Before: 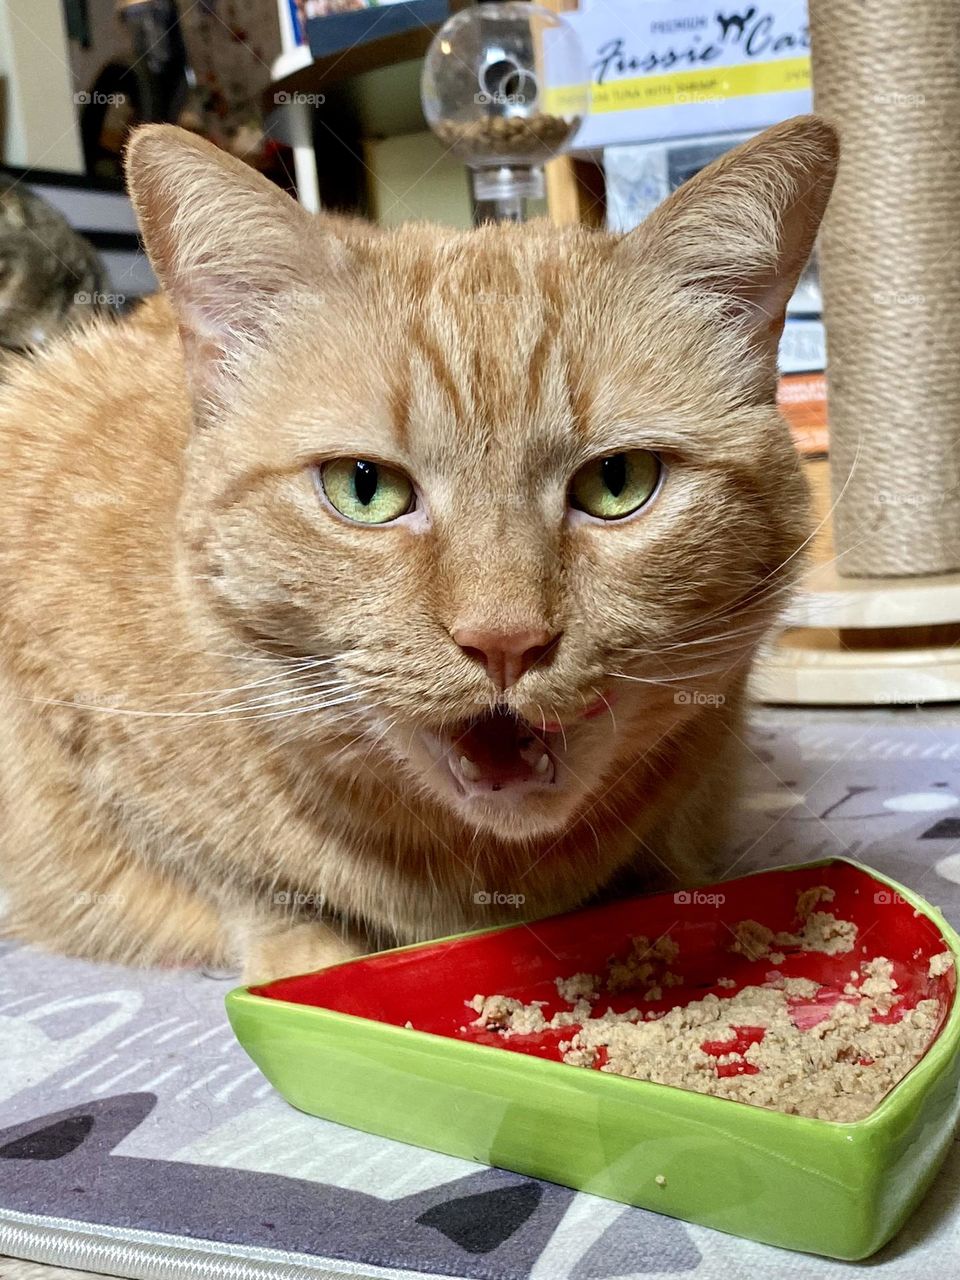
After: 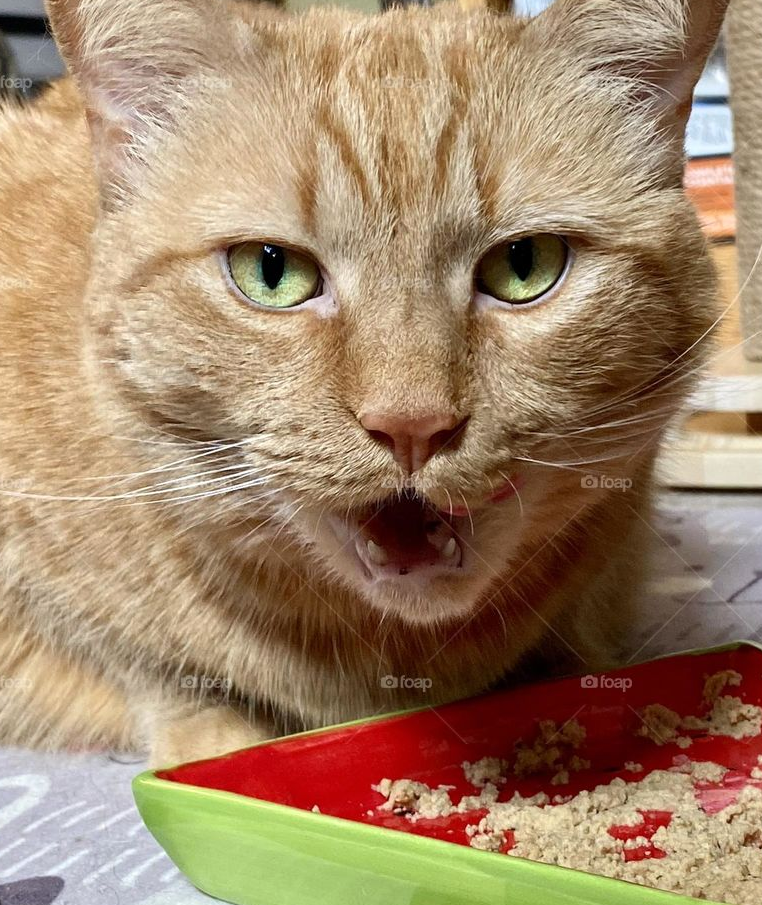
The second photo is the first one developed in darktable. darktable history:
rotate and perspective: automatic cropping off
tone equalizer: on, module defaults
crop: left 9.712%, top 16.928%, right 10.845%, bottom 12.332%
